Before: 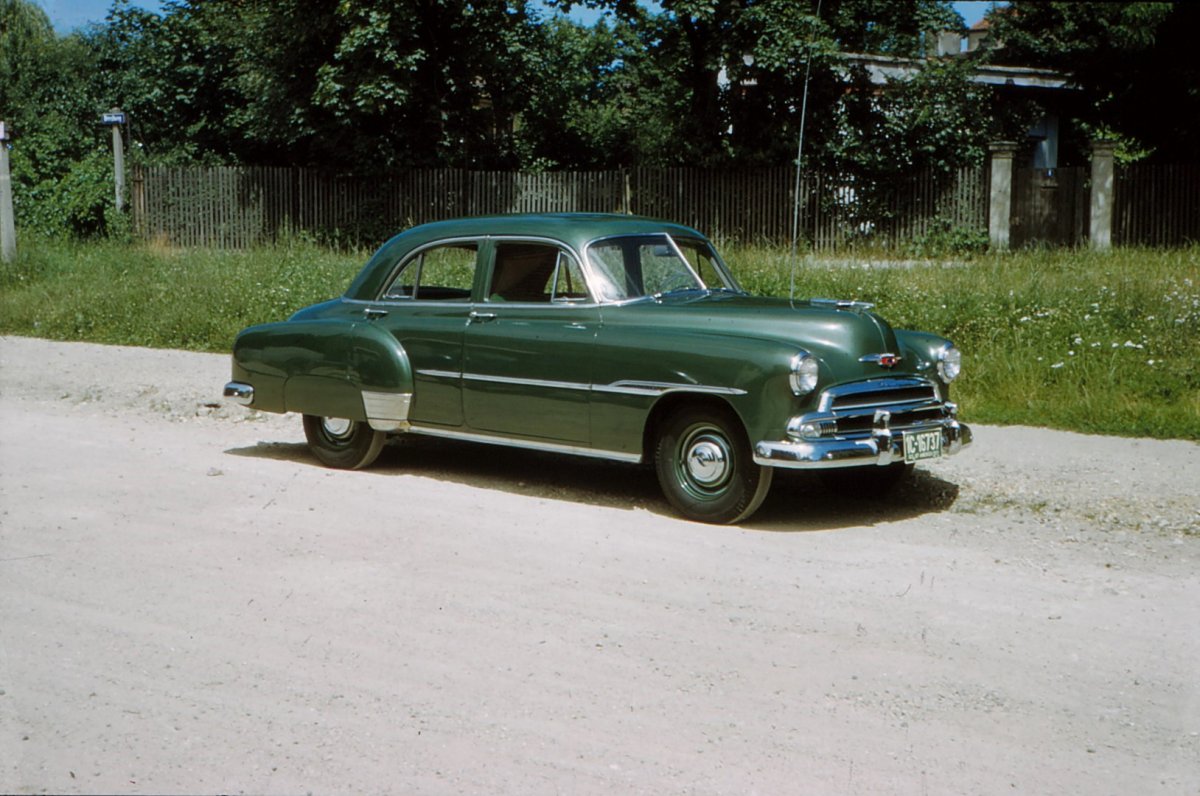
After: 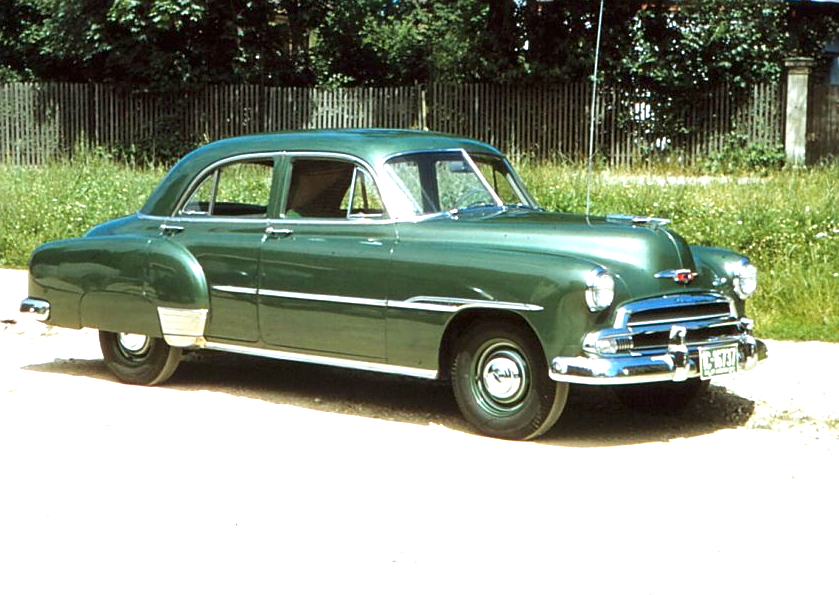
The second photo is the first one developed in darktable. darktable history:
white balance: red 1.009, blue 0.985
sharpen: amount 0.2
exposure: black level correction 0, exposure 1.55 EV, compensate exposure bias true, compensate highlight preservation false
crop and rotate: left 17.046%, top 10.659%, right 12.989%, bottom 14.553%
tone equalizer: on, module defaults
